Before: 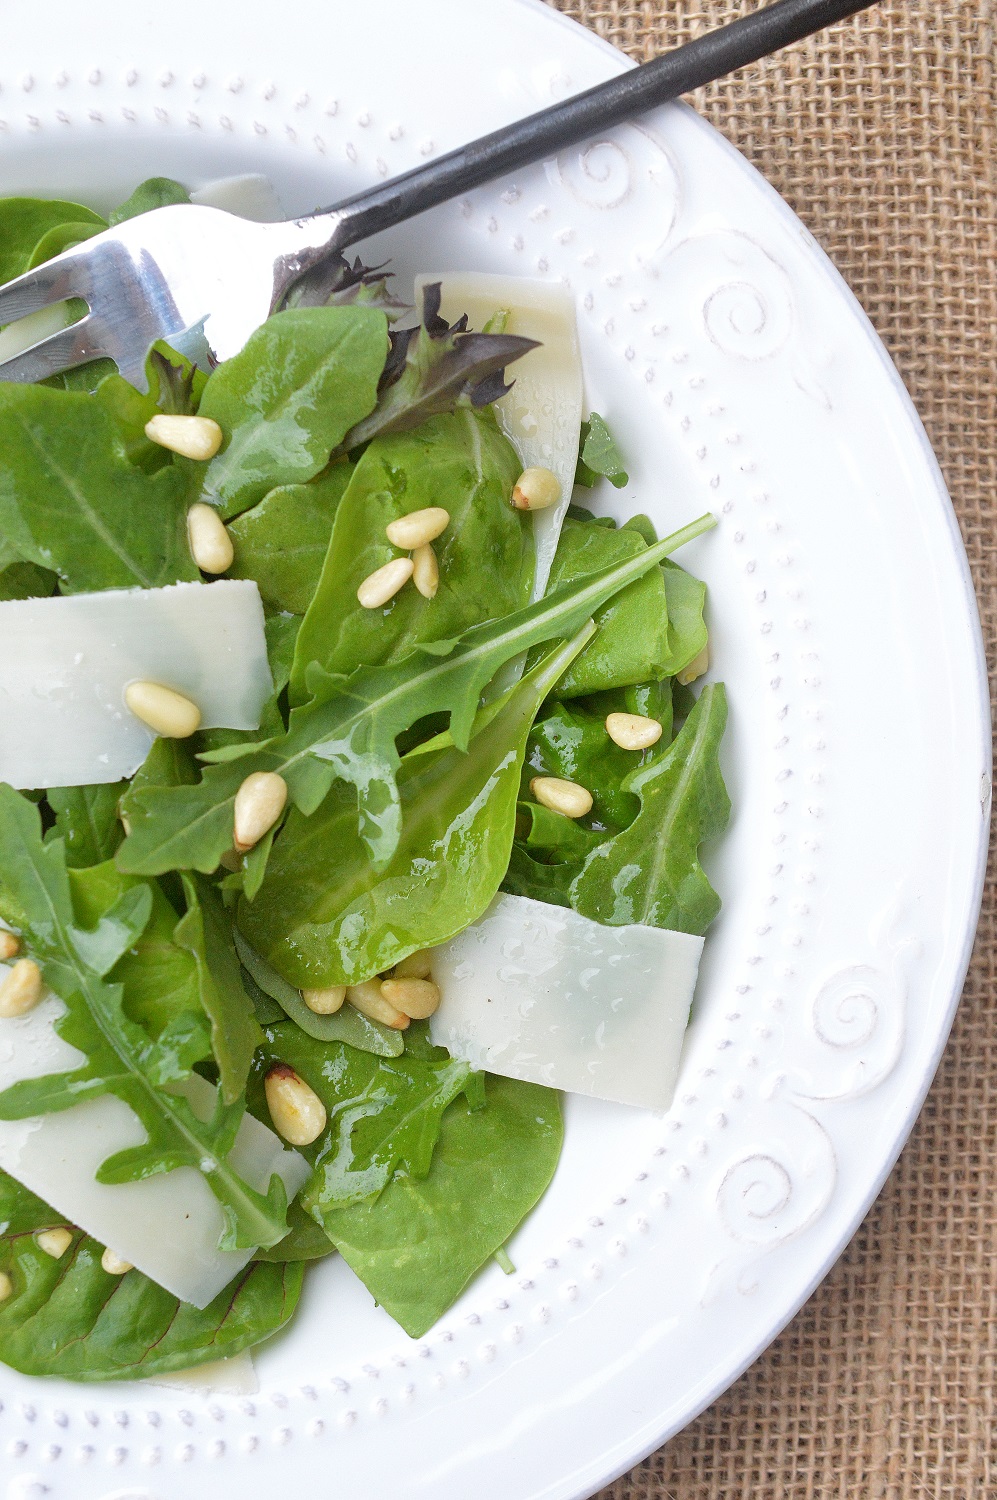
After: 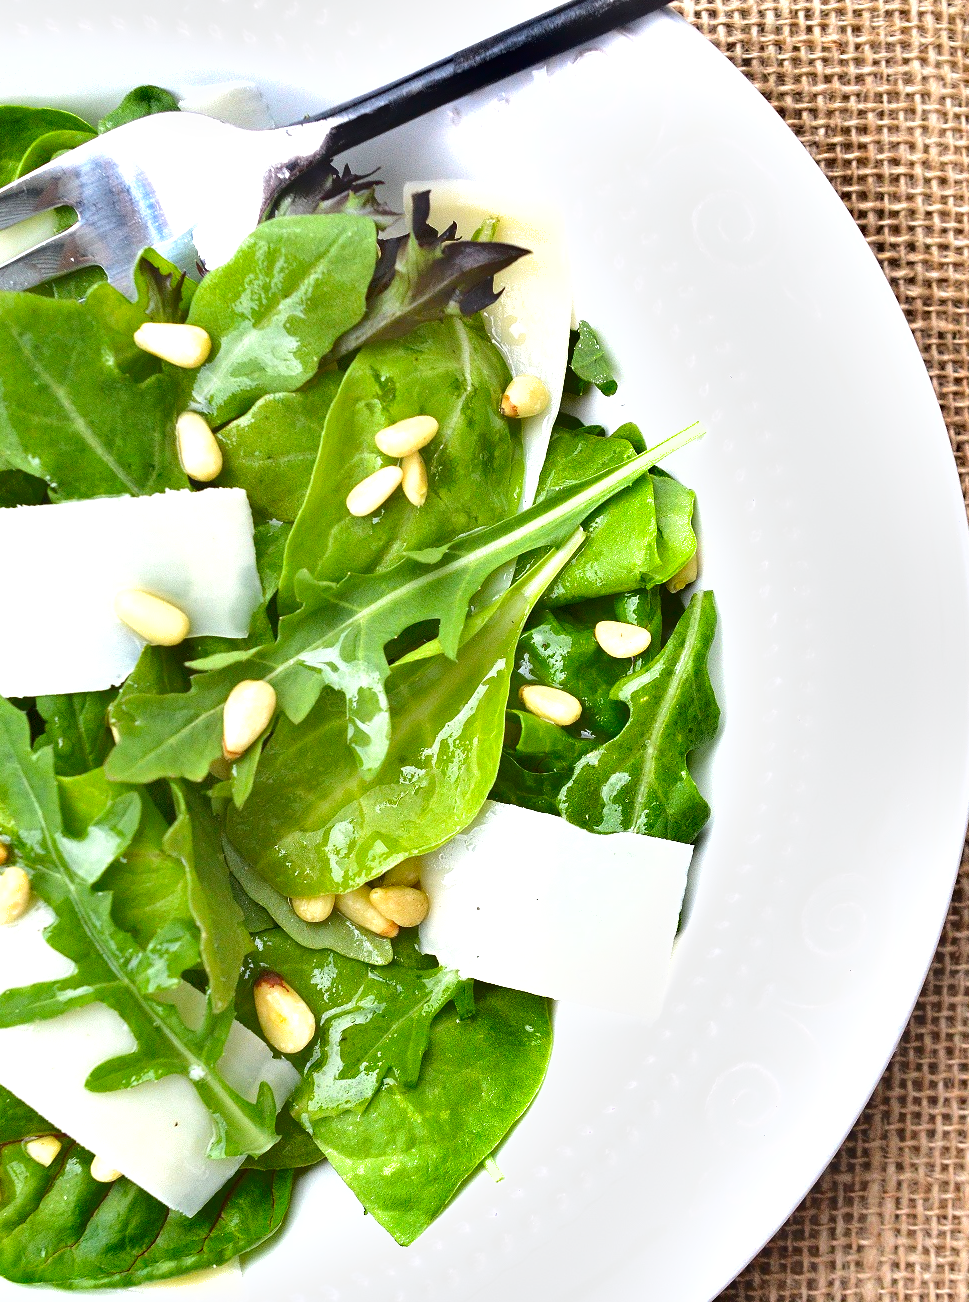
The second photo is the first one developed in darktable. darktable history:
shadows and highlights: soften with gaussian
crop: left 1.12%, top 6.161%, right 1.605%, bottom 6.999%
exposure: black level correction 0, exposure 0.951 EV, compensate highlight preservation false
haze removal: compatibility mode true, adaptive false
levels: levels [0, 0.478, 1]
